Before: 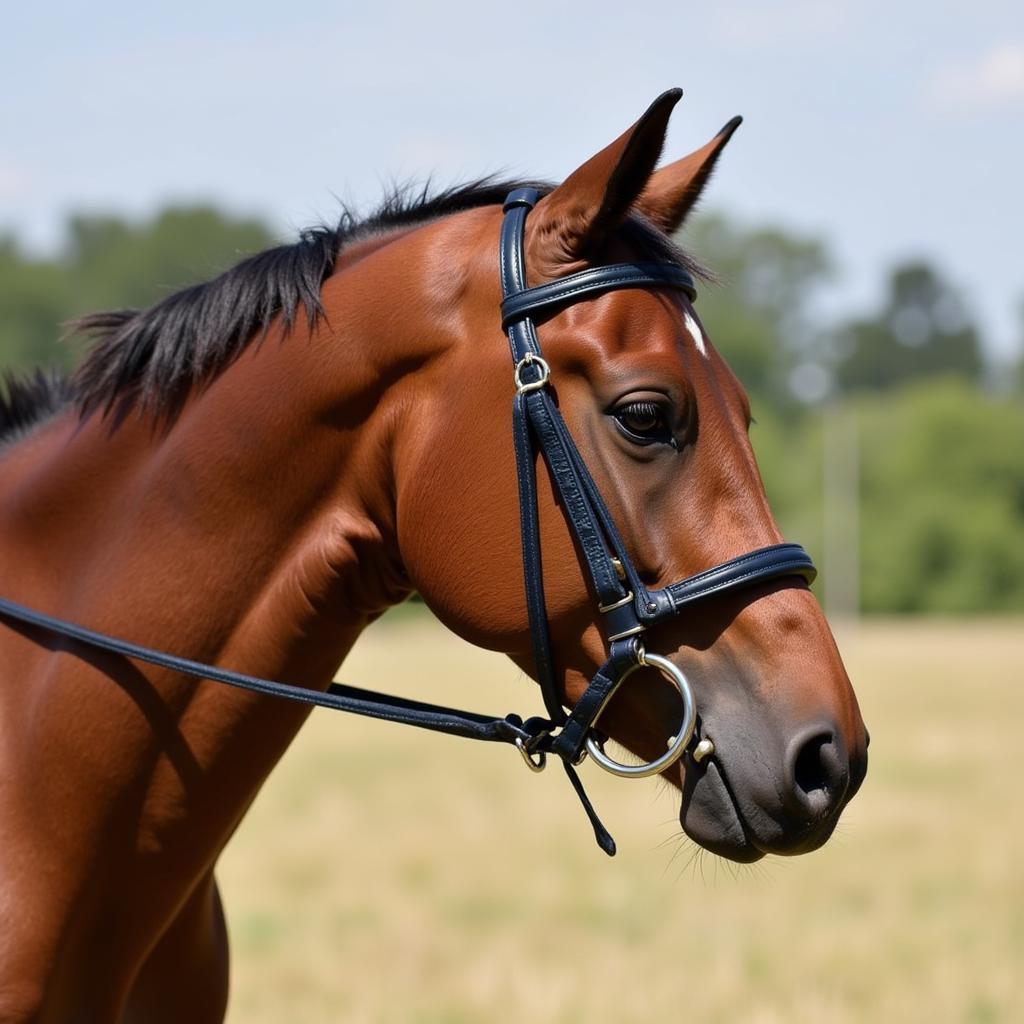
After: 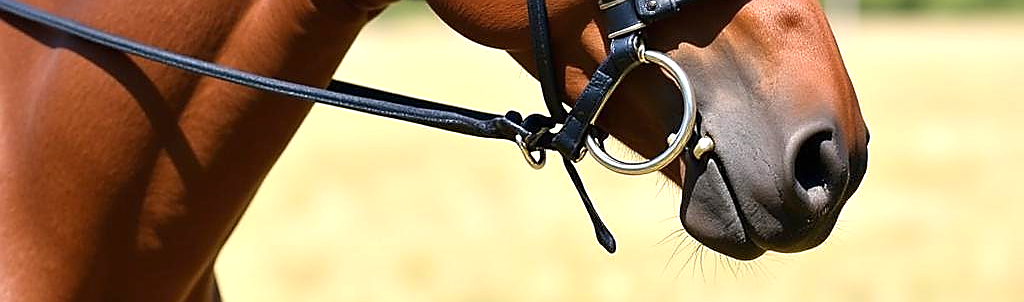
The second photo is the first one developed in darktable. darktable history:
sharpen: radius 1.398, amount 1.24, threshold 0.735
crop and rotate: top 58.923%, bottom 11.501%
exposure: exposure 0.738 EV, compensate highlight preservation false
